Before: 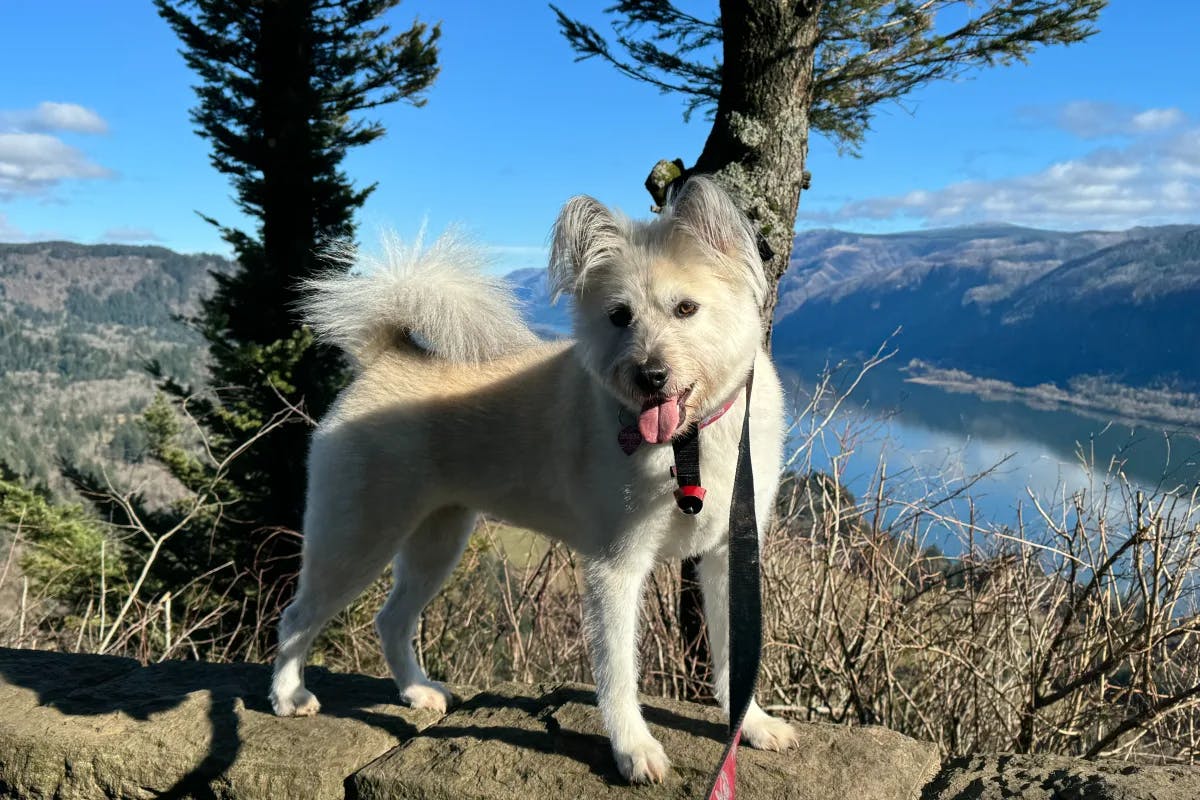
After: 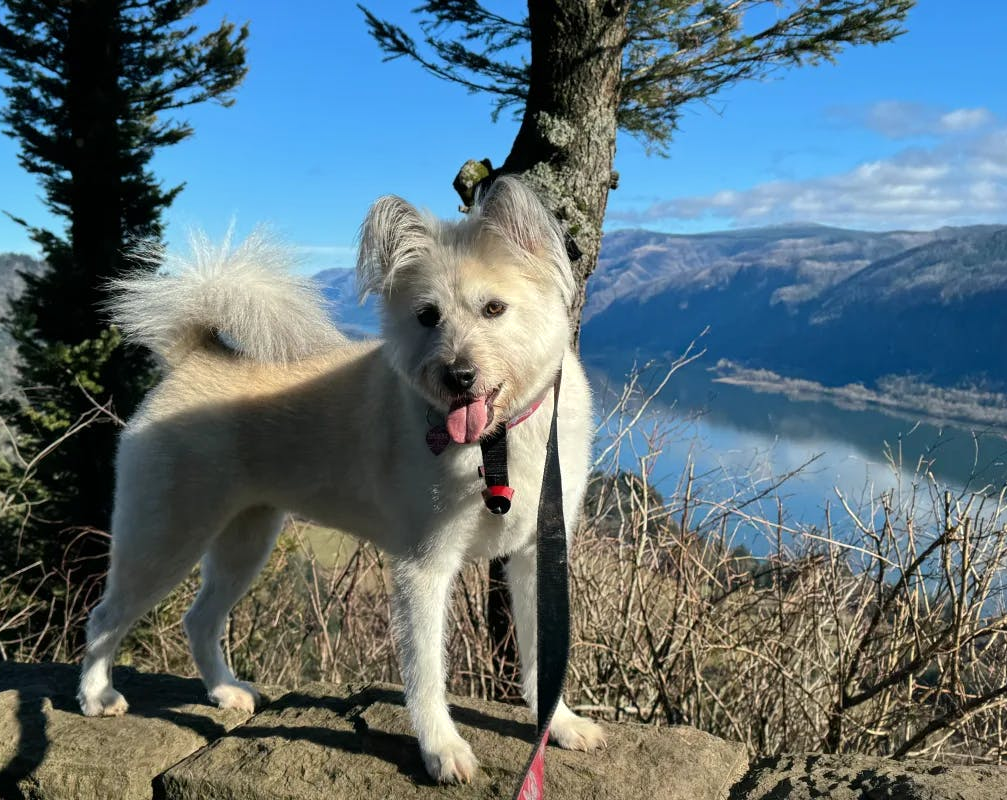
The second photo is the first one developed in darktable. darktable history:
crop: left 16.05%
shadows and highlights: shadows 10.14, white point adjustment 0.939, highlights -39.63, highlights color adjustment 72.4%
